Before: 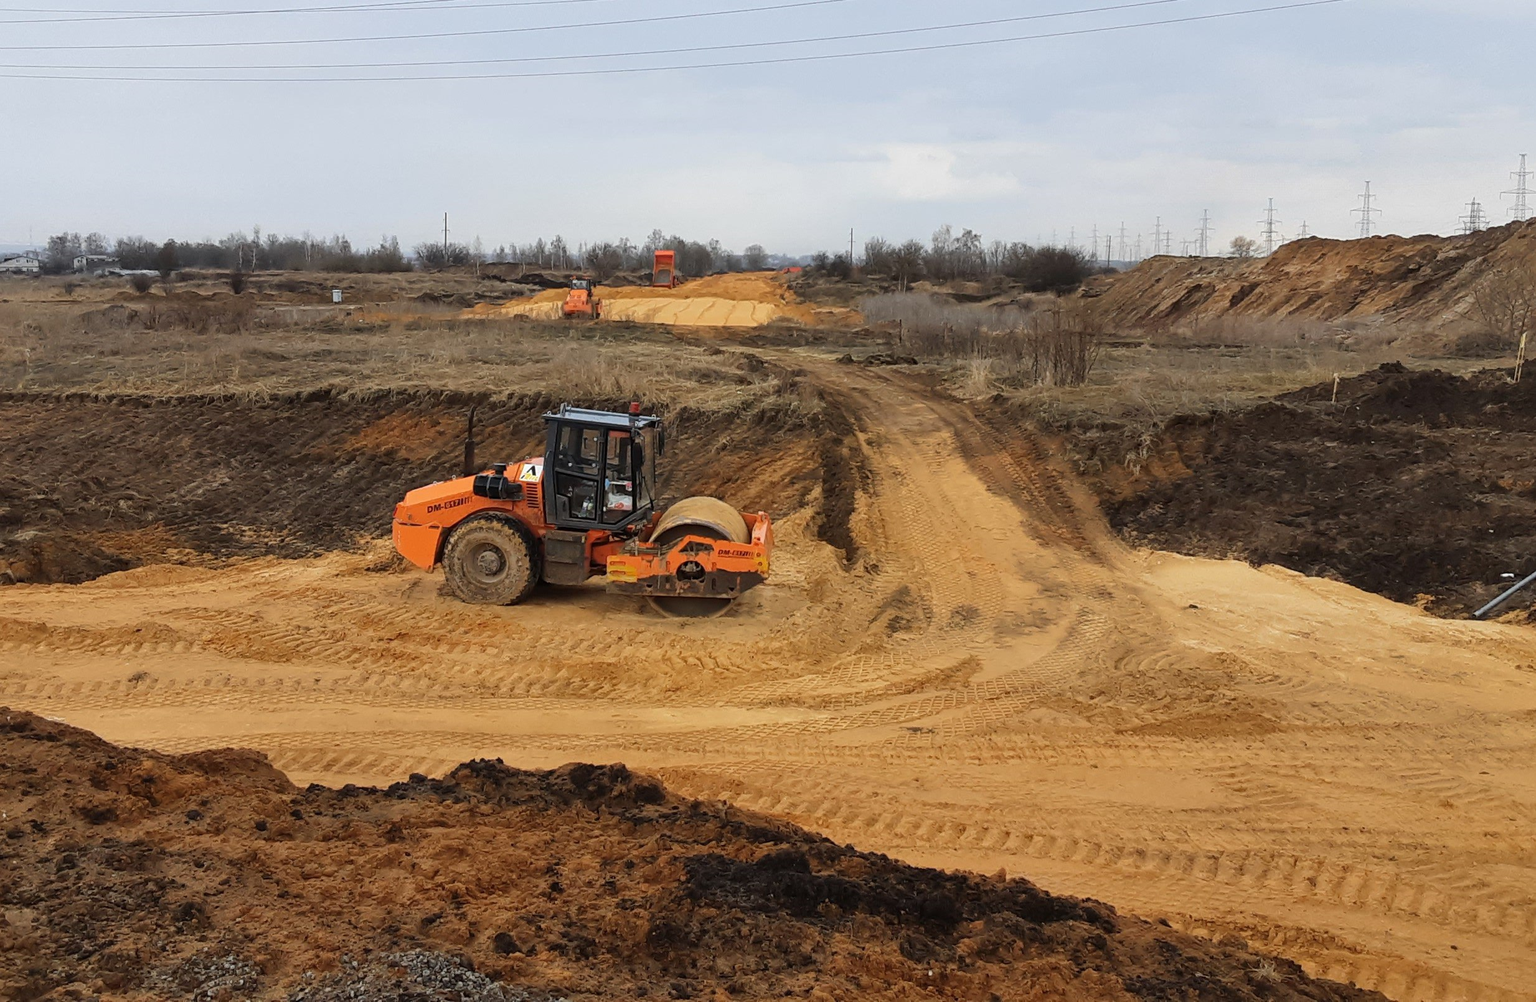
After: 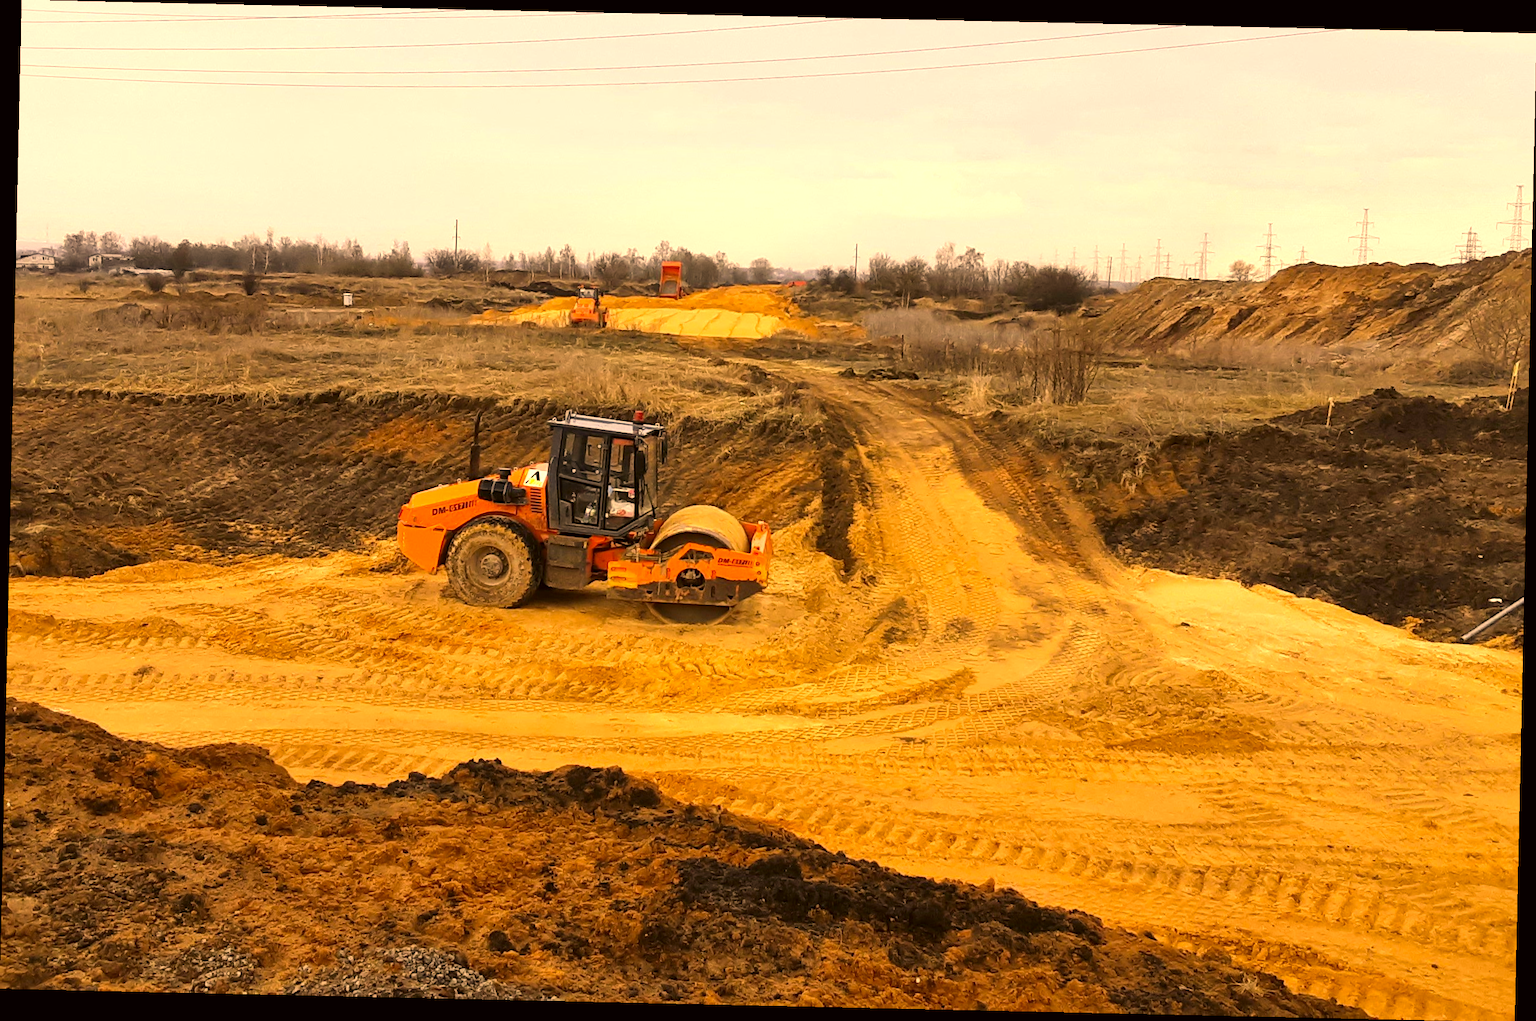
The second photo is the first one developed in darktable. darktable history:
exposure: exposure 0.658 EV, compensate highlight preservation false
local contrast: mode bilateral grid, contrast 20, coarseness 50, detail 119%, midtone range 0.2
crop and rotate: angle -1.27°
color correction: highlights a* 18.41, highlights b* 35.5, shadows a* 1.6, shadows b* 6.6, saturation 1.03
